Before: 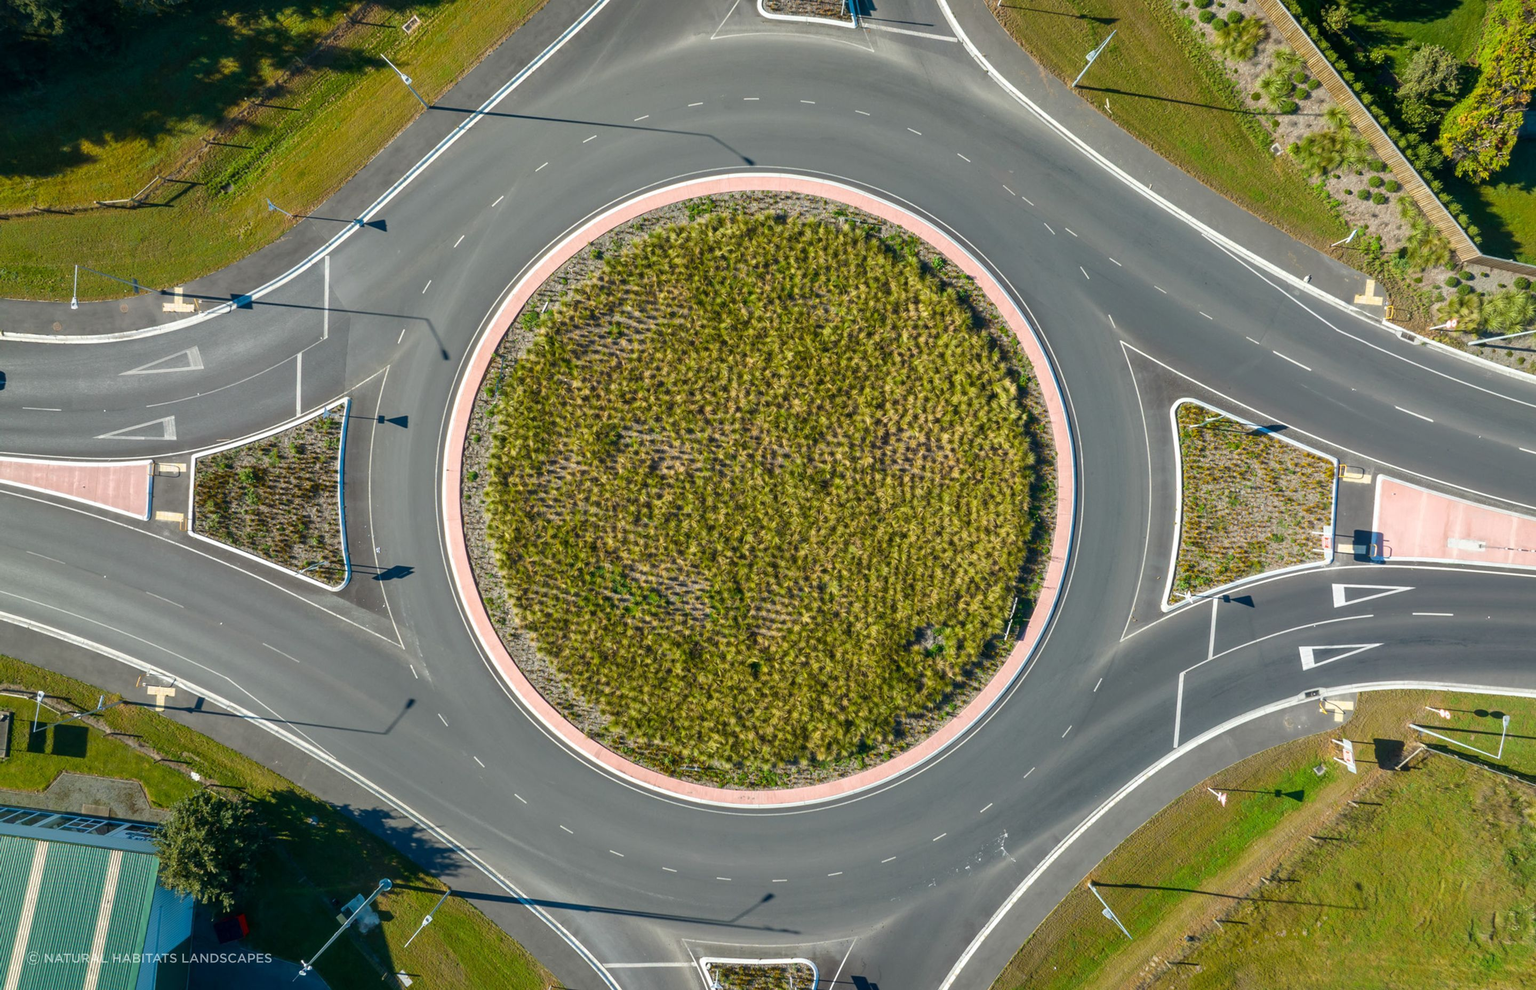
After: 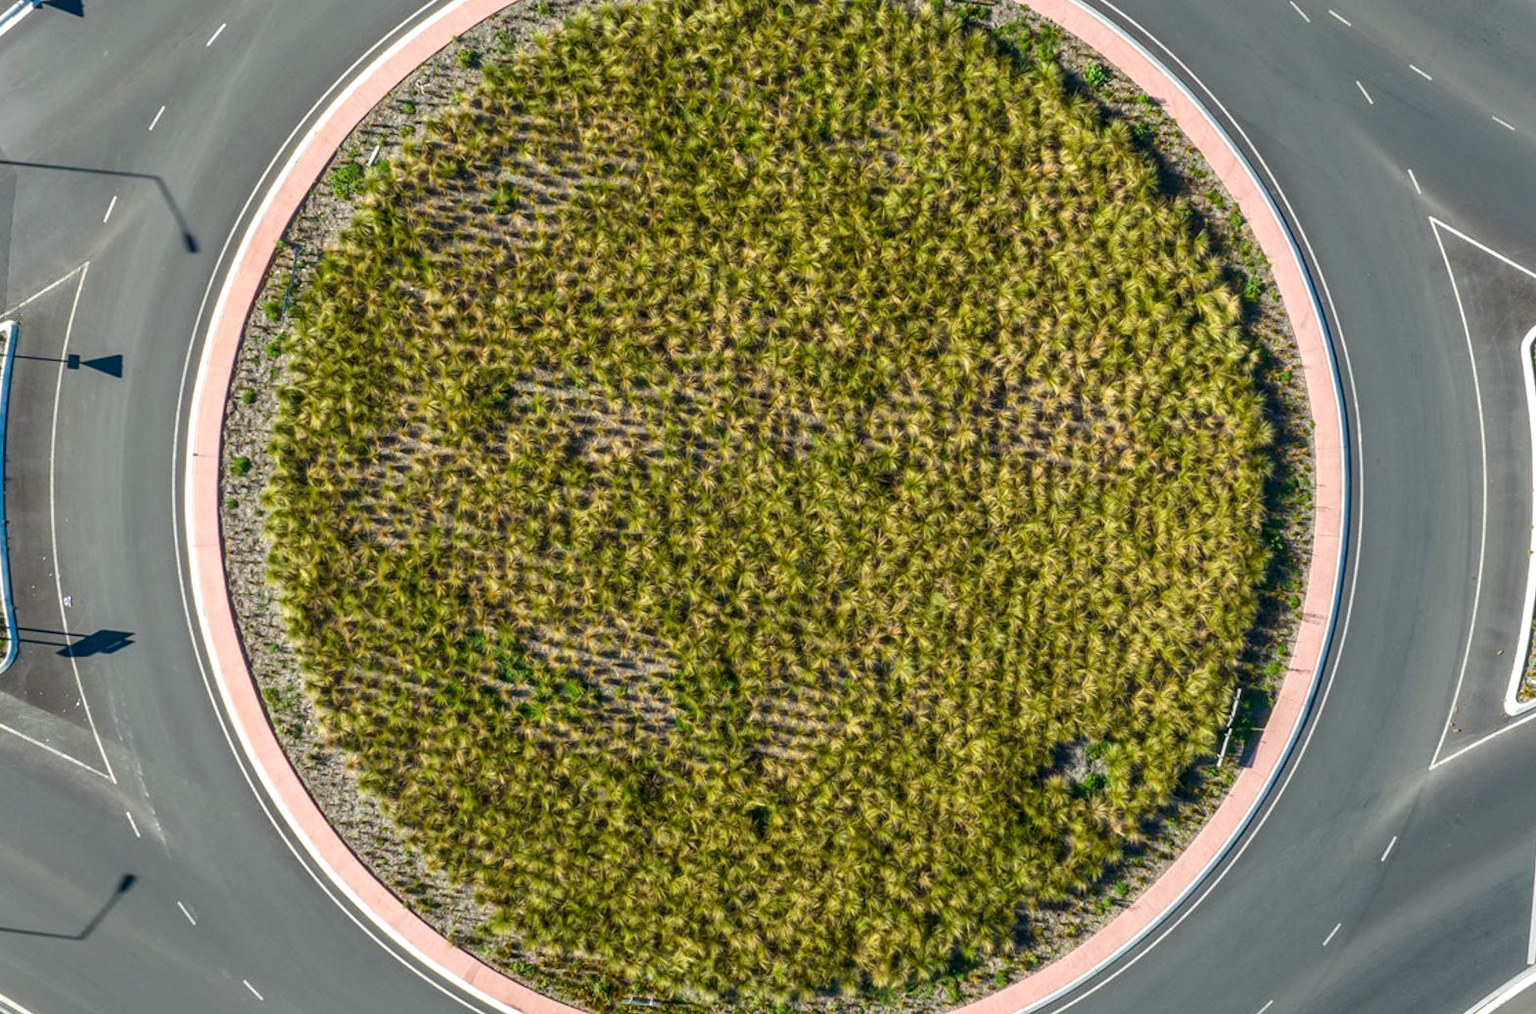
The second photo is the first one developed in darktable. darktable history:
crop and rotate: left 22.244%, top 22.512%, right 23.263%, bottom 21.621%
local contrast: on, module defaults
